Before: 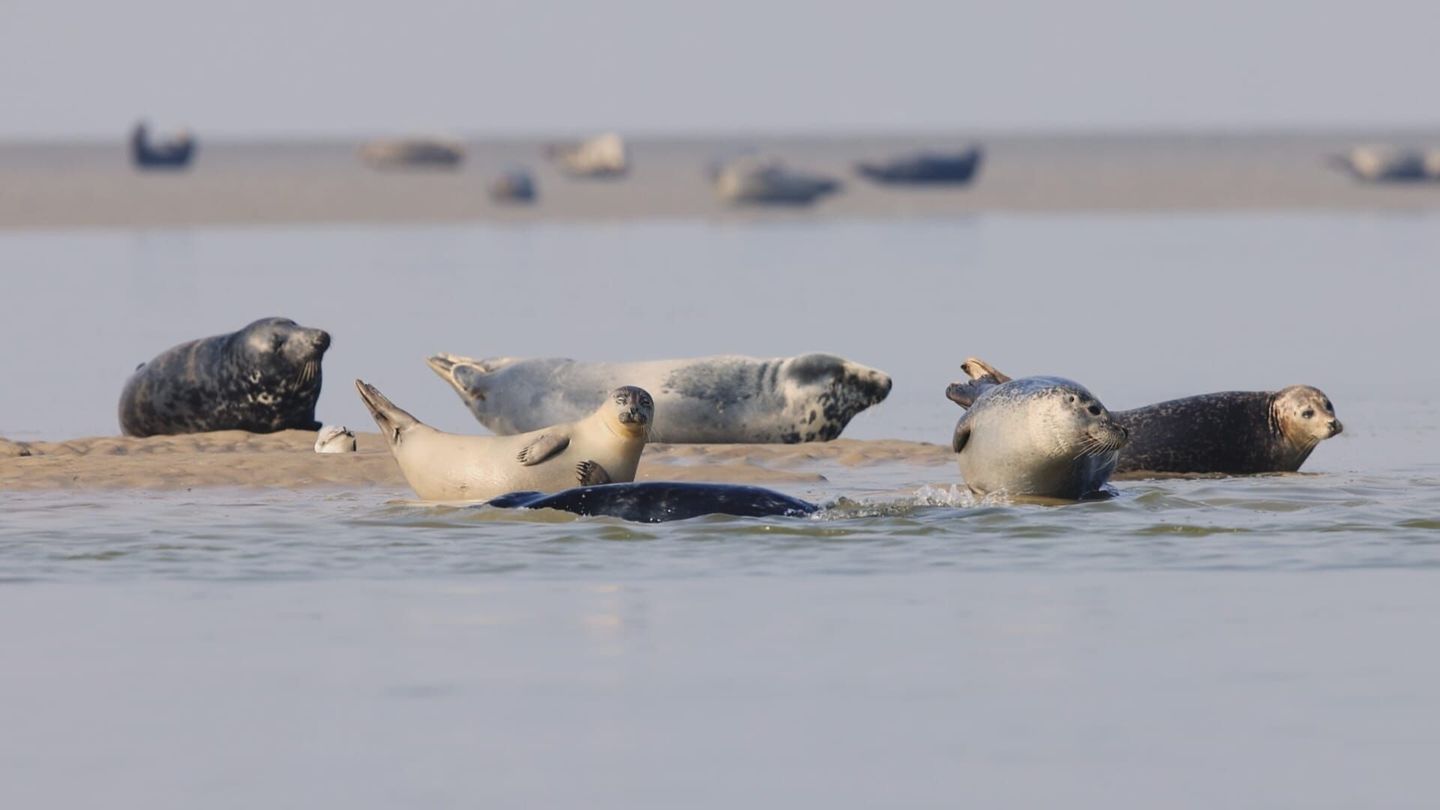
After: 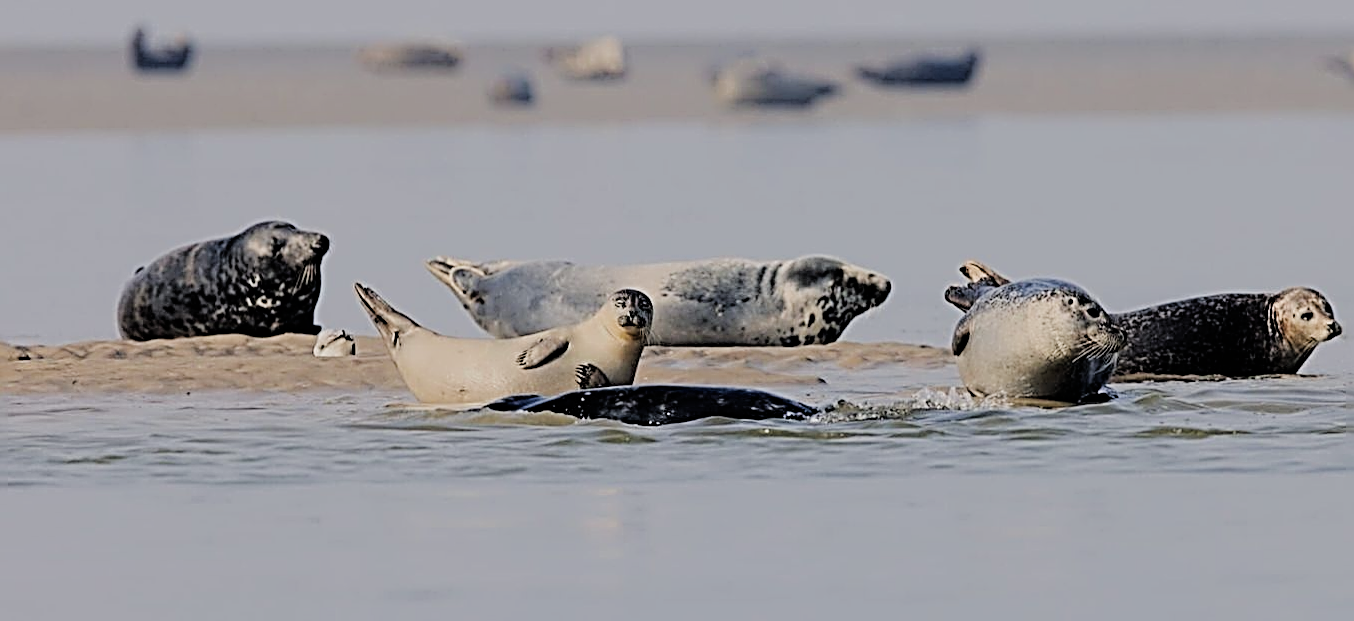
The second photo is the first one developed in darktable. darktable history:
filmic rgb: black relative exposure -4.64 EV, white relative exposure 4.78 EV, threshold 2.97 EV, hardness 2.35, latitude 36.57%, contrast 1.045, highlights saturation mix 1.16%, shadows ↔ highlights balance 1.31%, enable highlight reconstruction true
crop and rotate: angle 0.084°, top 11.988%, right 5.672%, bottom 11.043%
sharpen: radius 3.15, amount 1.743
